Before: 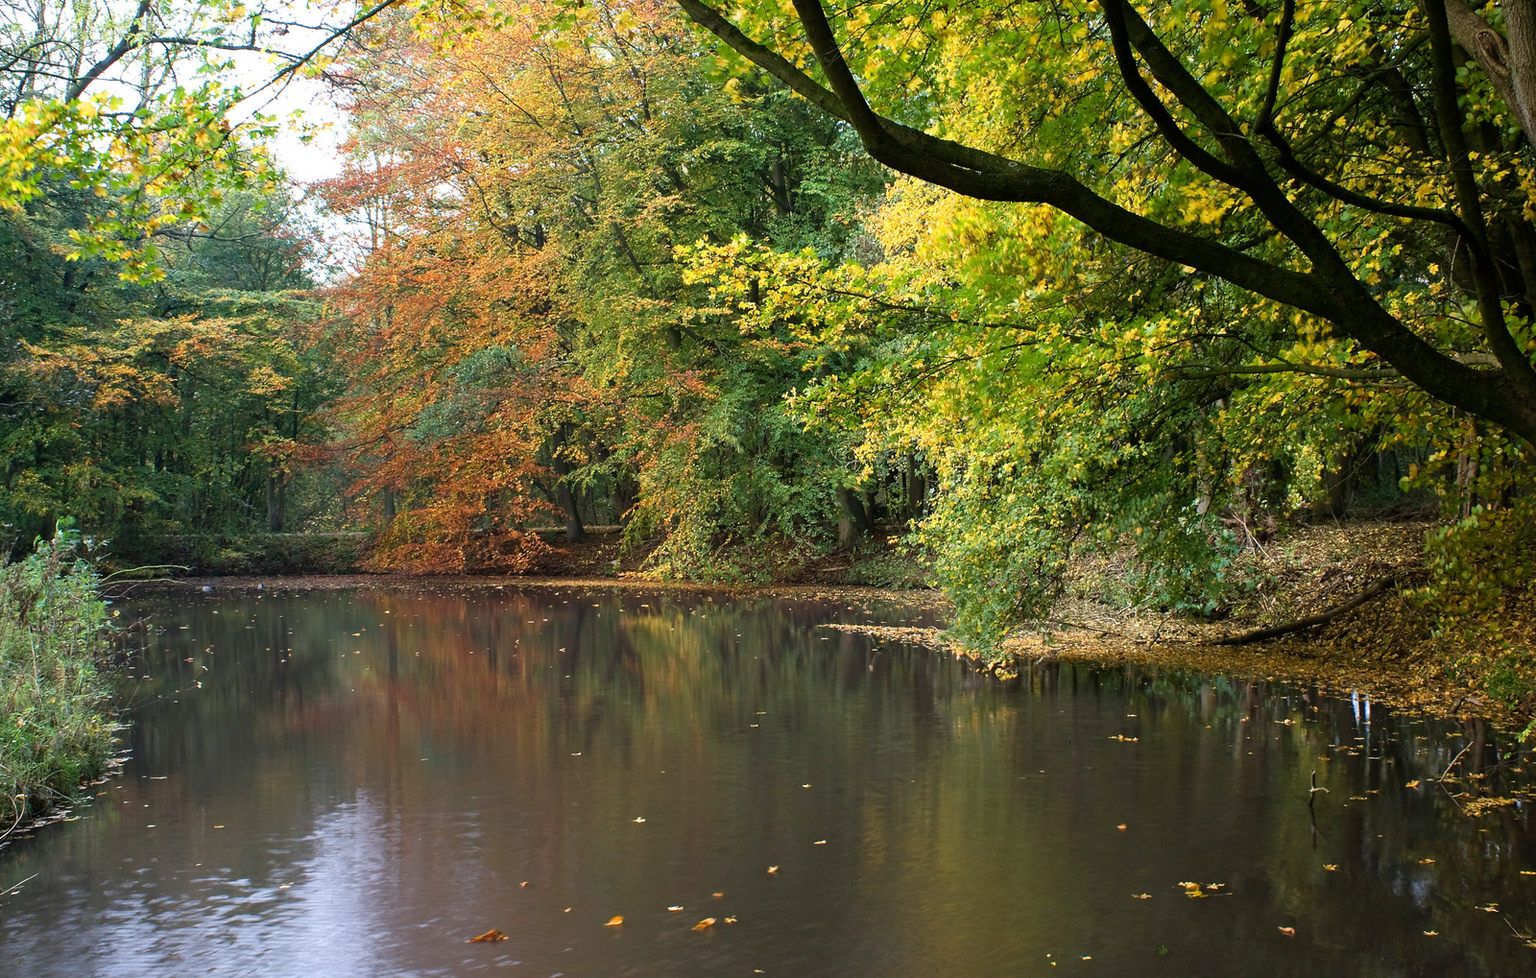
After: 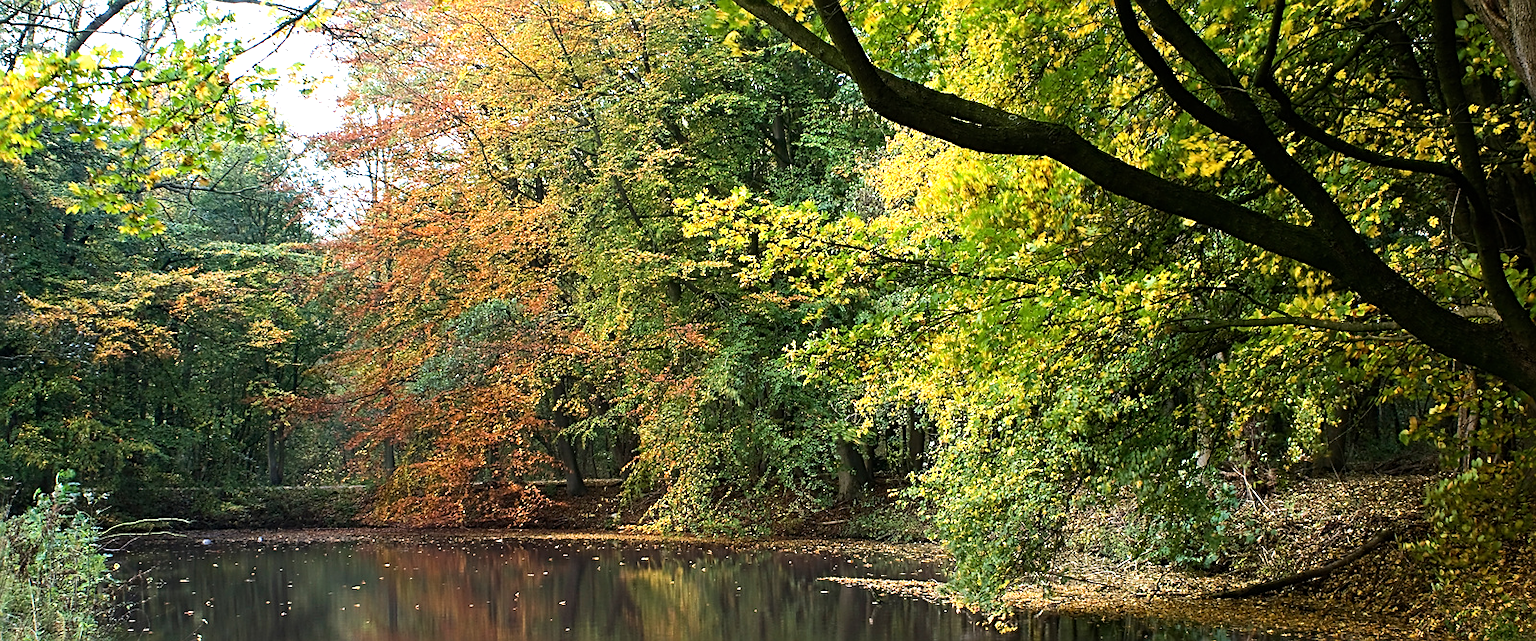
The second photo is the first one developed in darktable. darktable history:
tone equalizer: -8 EV -0.417 EV, -7 EV -0.389 EV, -6 EV -0.333 EV, -5 EV -0.222 EV, -3 EV 0.222 EV, -2 EV 0.333 EV, -1 EV 0.389 EV, +0 EV 0.417 EV, edges refinement/feathering 500, mask exposure compensation -1.57 EV, preserve details no
crop and rotate: top 4.848%, bottom 29.503%
sharpen: on, module defaults
